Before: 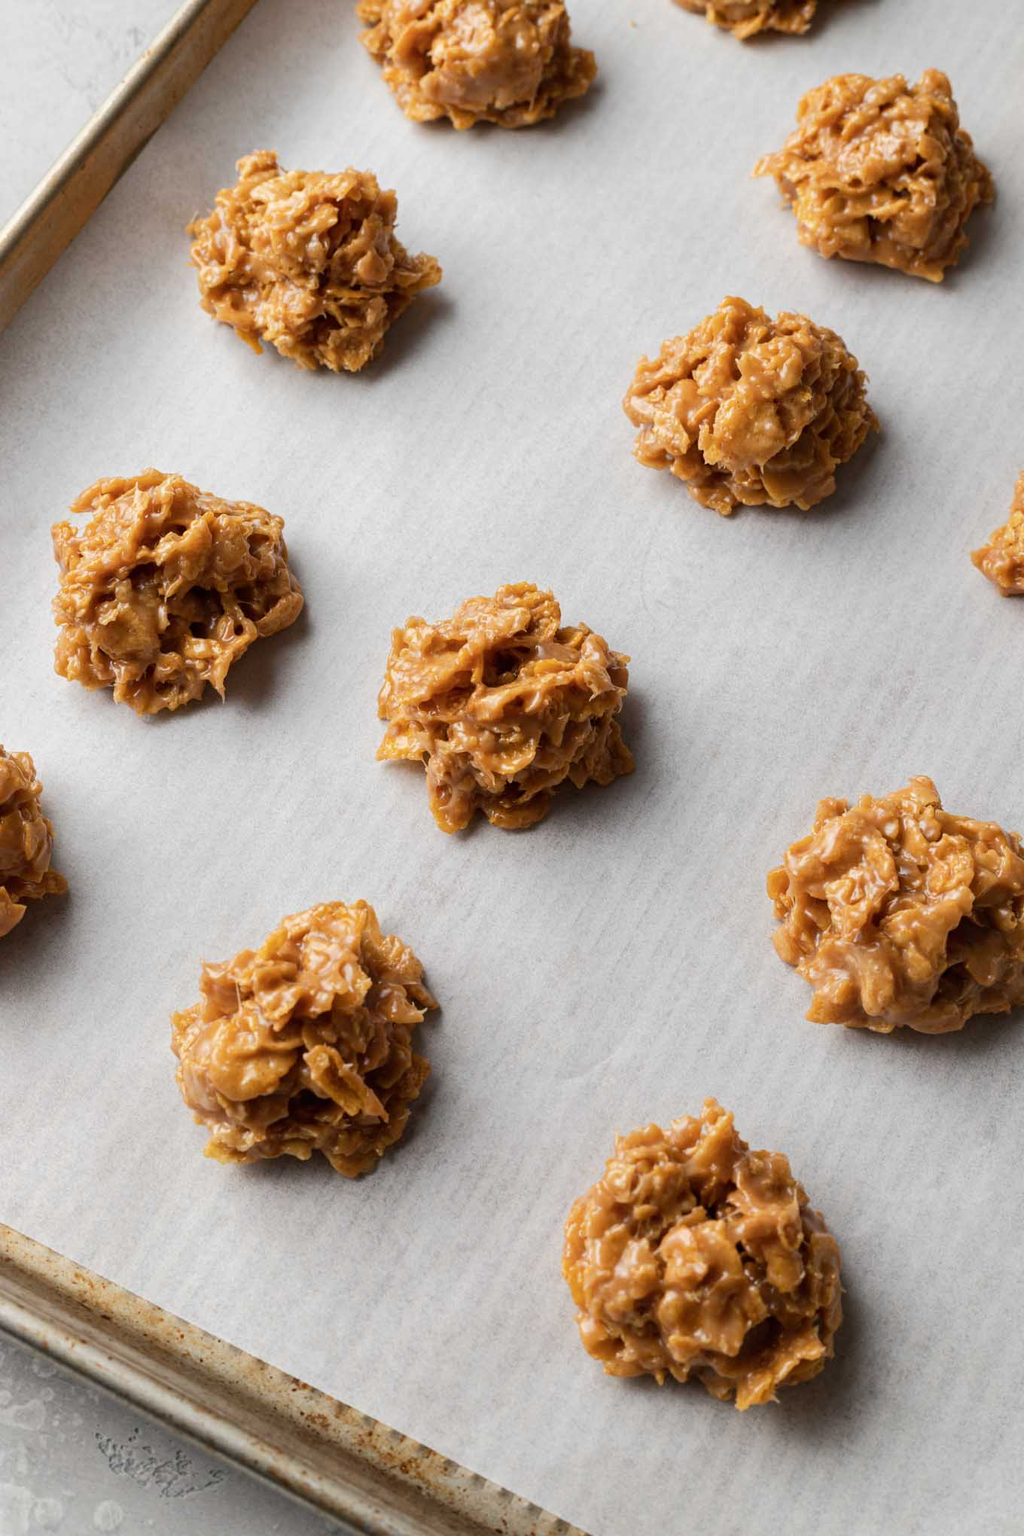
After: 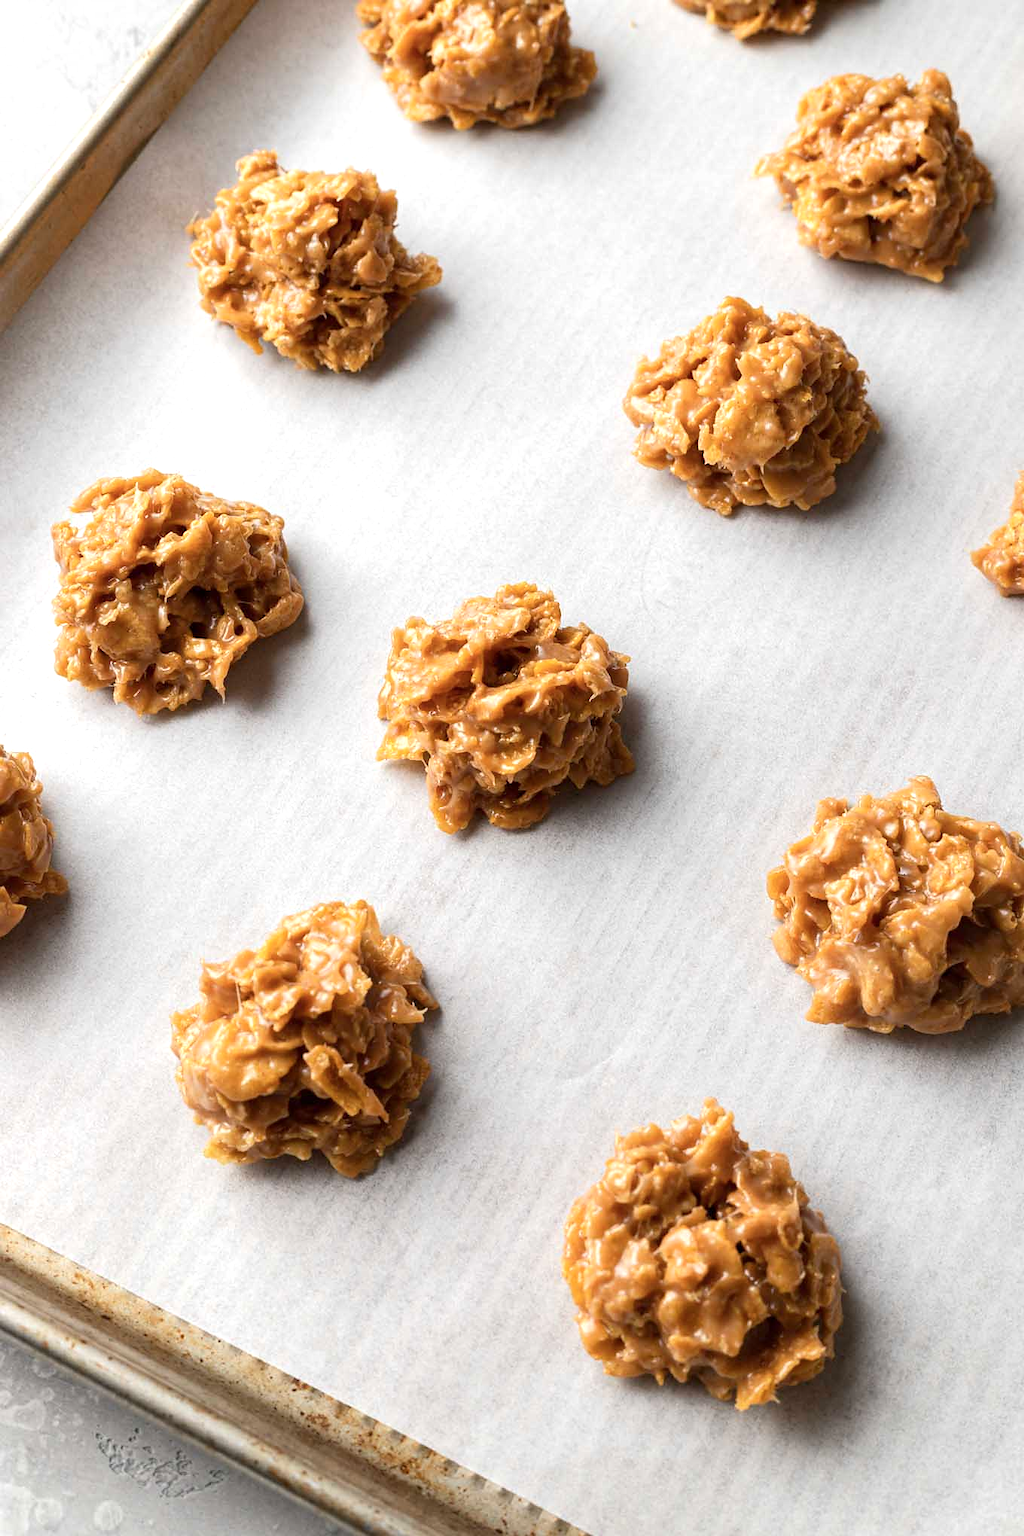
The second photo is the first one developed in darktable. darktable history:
color balance rgb: perceptual saturation grading › global saturation -3%
sharpen: radius 1, threshold 1
exposure: black level correction 0.001, exposure 0.5 EV, compensate exposure bias true, compensate highlight preservation false
